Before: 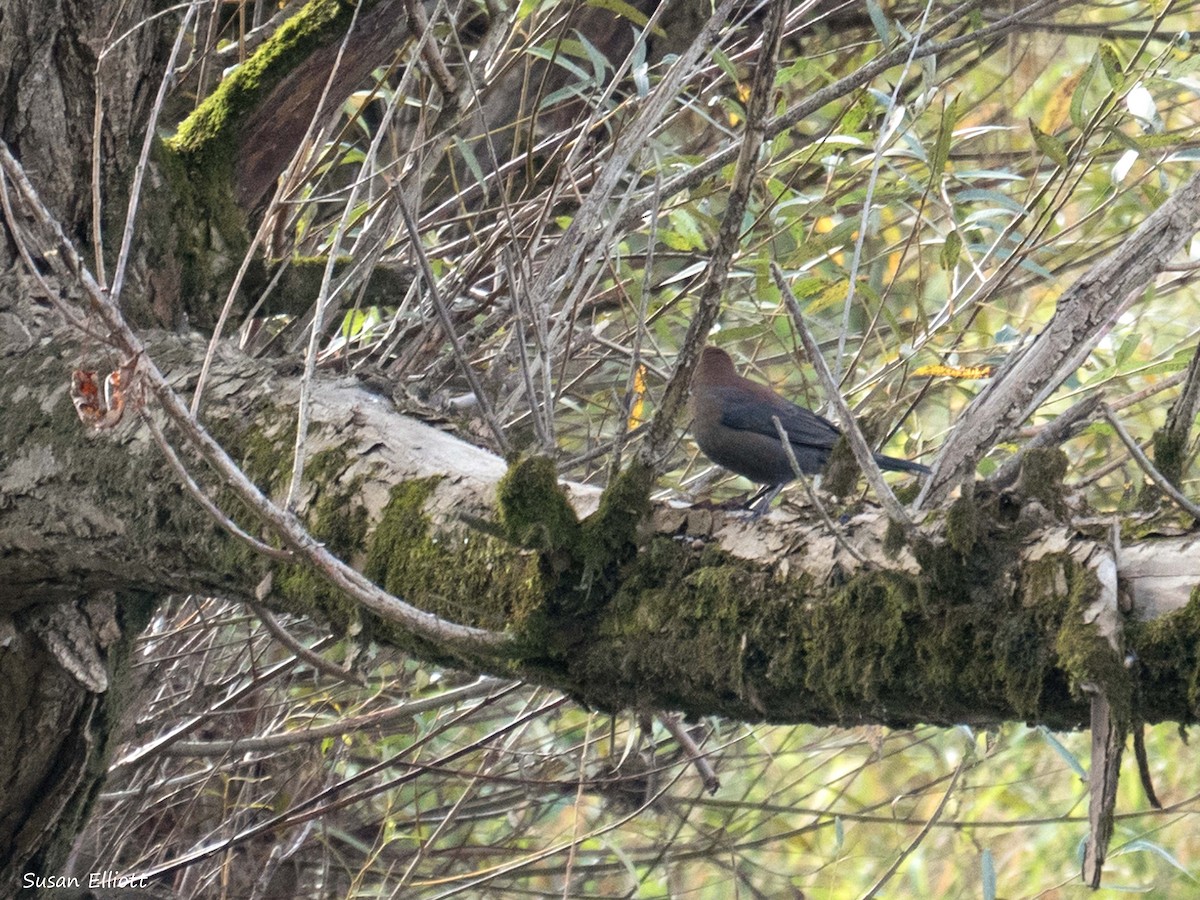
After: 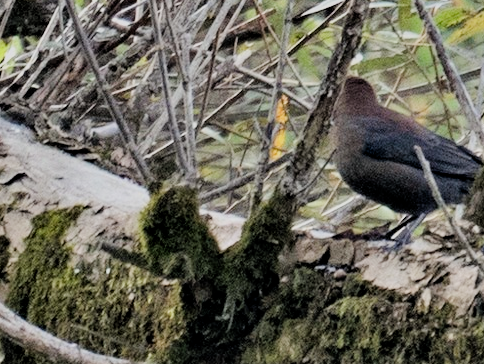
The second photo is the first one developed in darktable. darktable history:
contrast equalizer: y [[0.6 ×6], [0.55 ×6], [0 ×6], [0 ×6], [0 ×6]]
filmic rgb: middle gray luminance 29.93%, black relative exposure -9.02 EV, white relative exposure 6.99 EV, target black luminance 0%, hardness 2.96, latitude 2.43%, contrast 0.962, highlights saturation mix 5.01%, shadows ↔ highlights balance 12.57%, iterations of high-quality reconstruction 0
crop: left 29.871%, top 30.093%, right 29.759%, bottom 29.429%
tone equalizer: edges refinement/feathering 500, mask exposure compensation -1.57 EV, preserve details no
